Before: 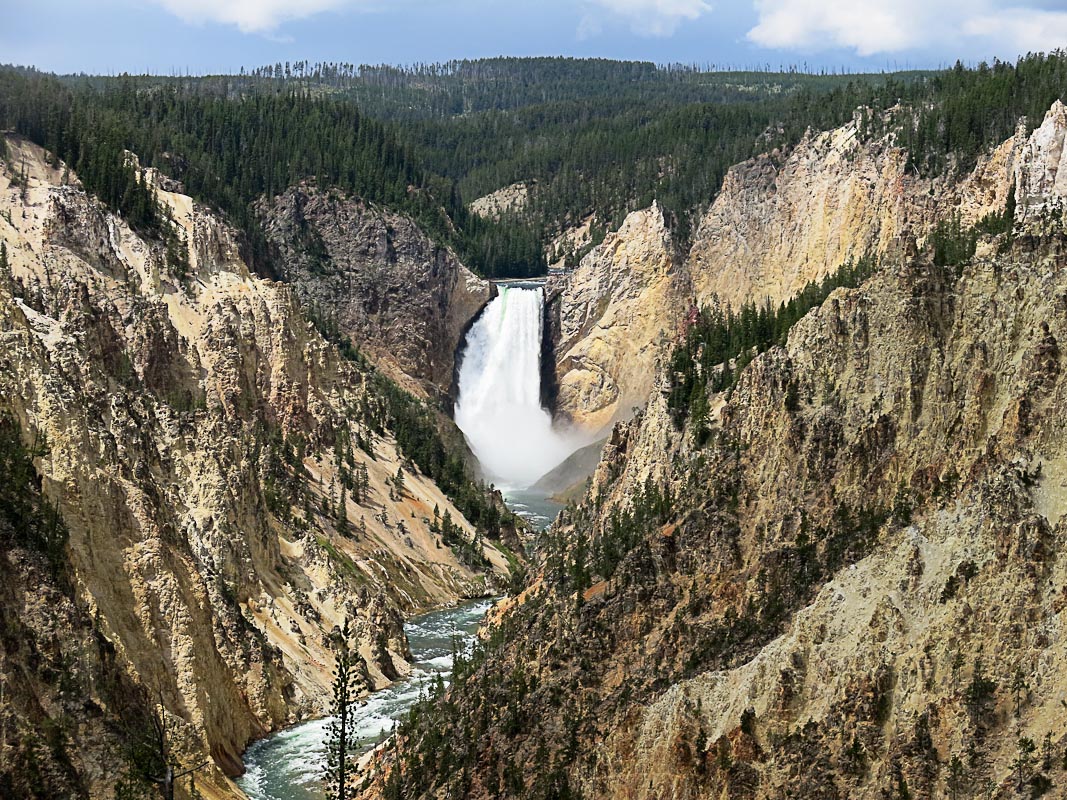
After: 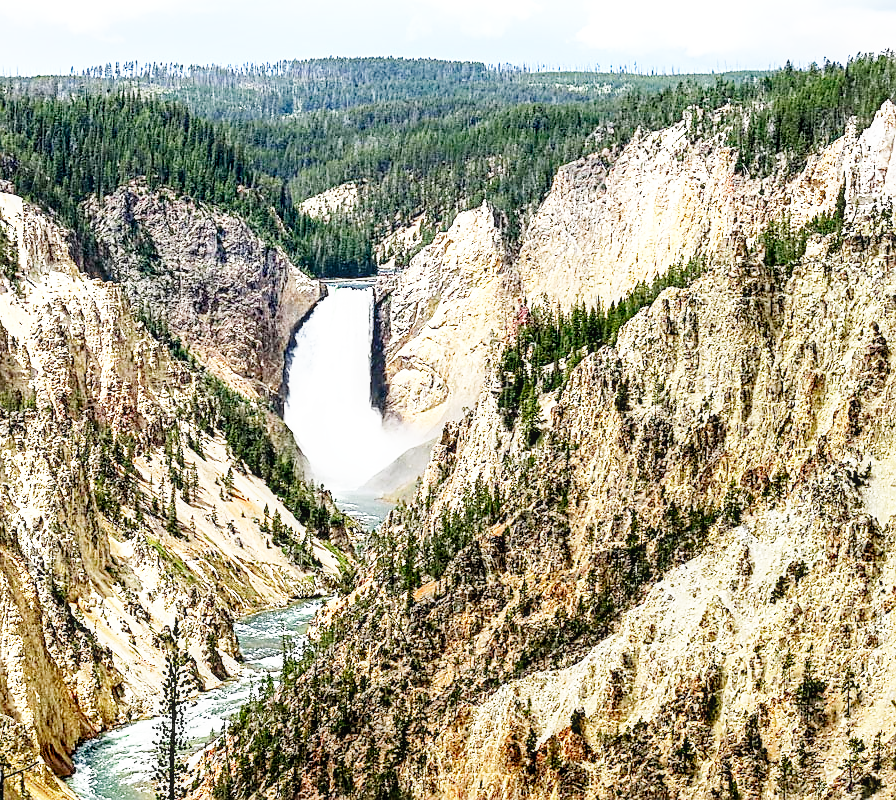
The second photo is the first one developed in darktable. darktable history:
base curve: curves: ch0 [(0, 0) (0.007, 0.004) (0.027, 0.03) (0.046, 0.07) (0.207, 0.54) (0.442, 0.872) (0.673, 0.972) (1, 1)], fusion 1, preserve colors none
local contrast: on, module defaults
crop: left 15.981%
sharpen: radius 1.035, threshold 0.923
